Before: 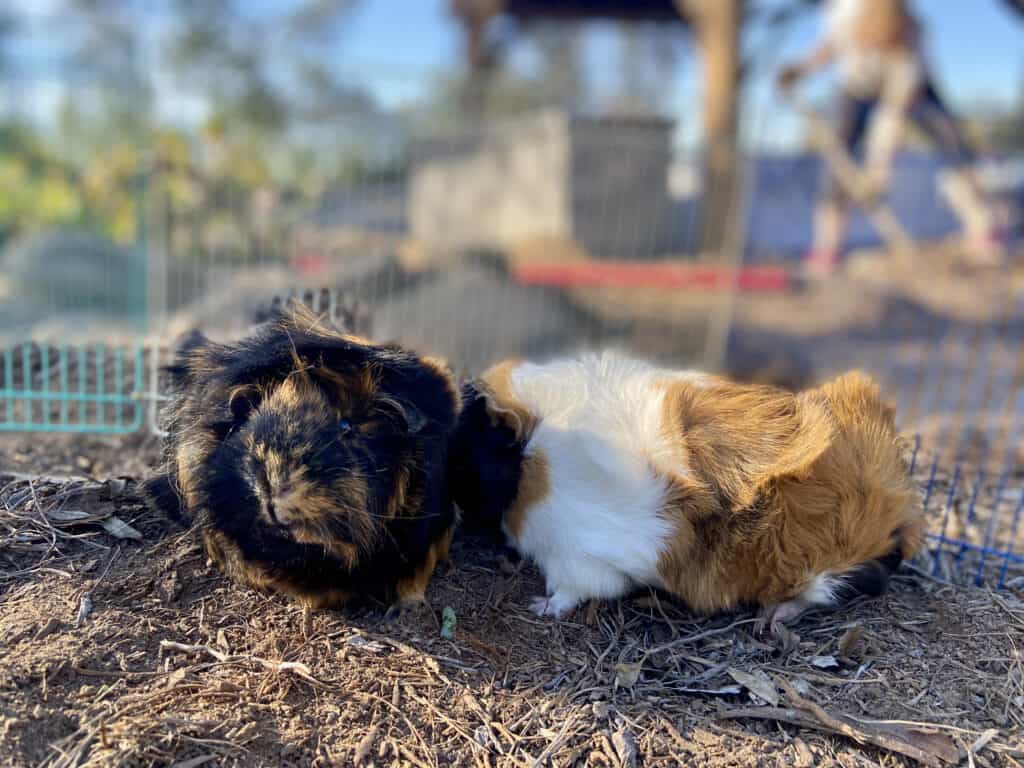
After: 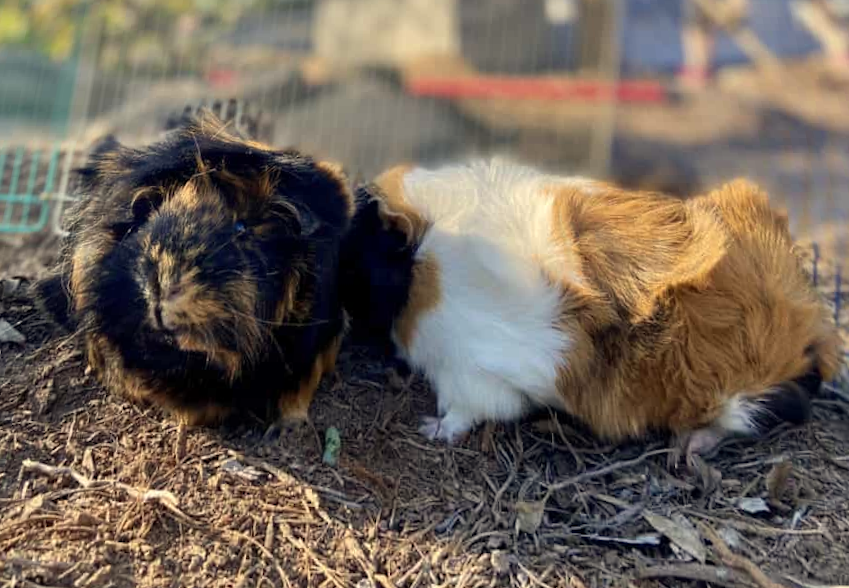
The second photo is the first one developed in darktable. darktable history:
white balance: red 1.029, blue 0.92
crop and rotate: top 15.774%, bottom 5.506%
rotate and perspective: rotation 0.72°, lens shift (vertical) -0.352, lens shift (horizontal) -0.051, crop left 0.152, crop right 0.859, crop top 0.019, crop bottom 0.964
